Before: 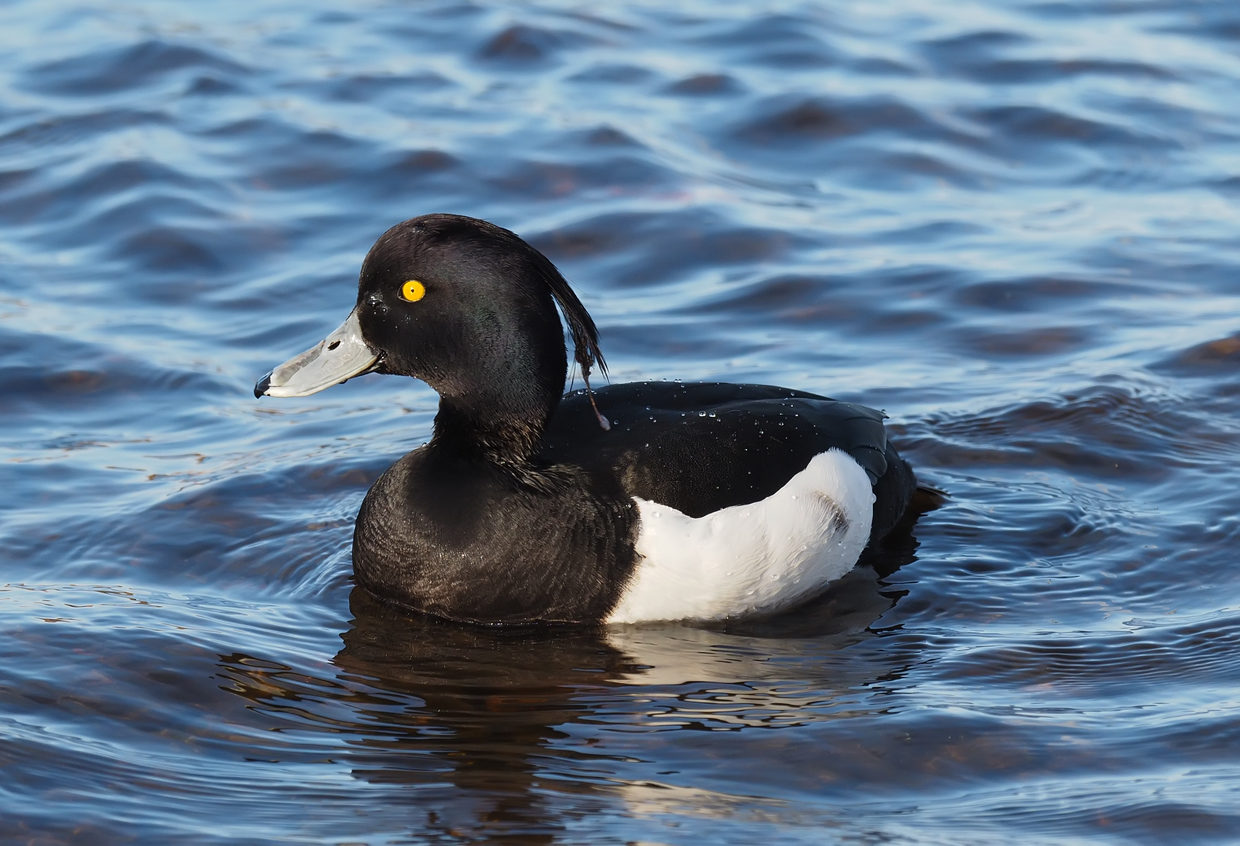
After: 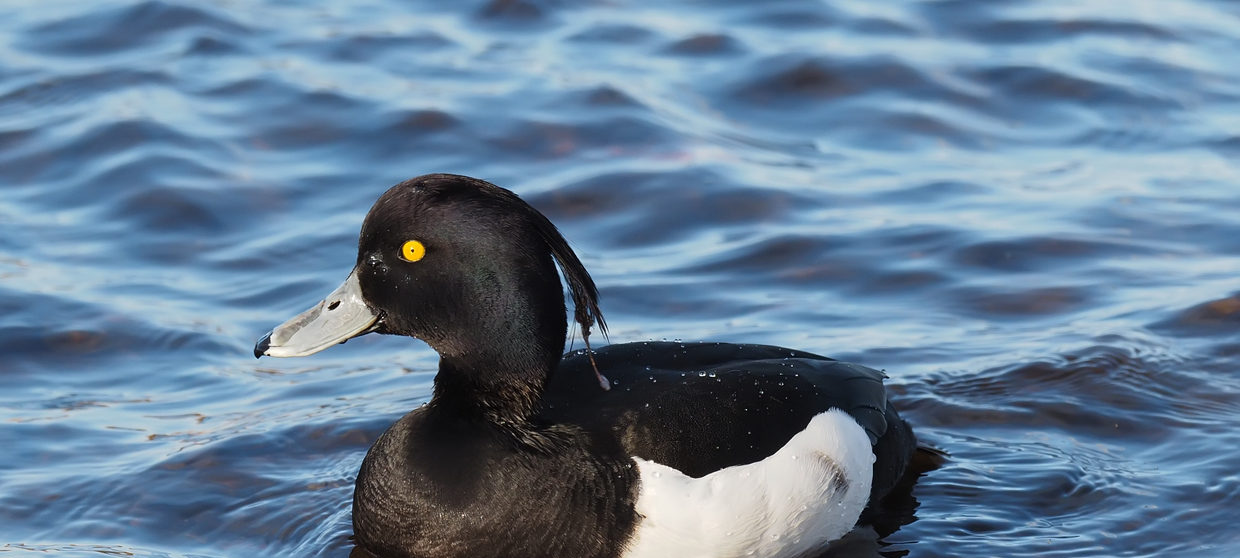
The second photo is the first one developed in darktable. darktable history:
crop and rotate: top 4.787%, bottom 29.209%
